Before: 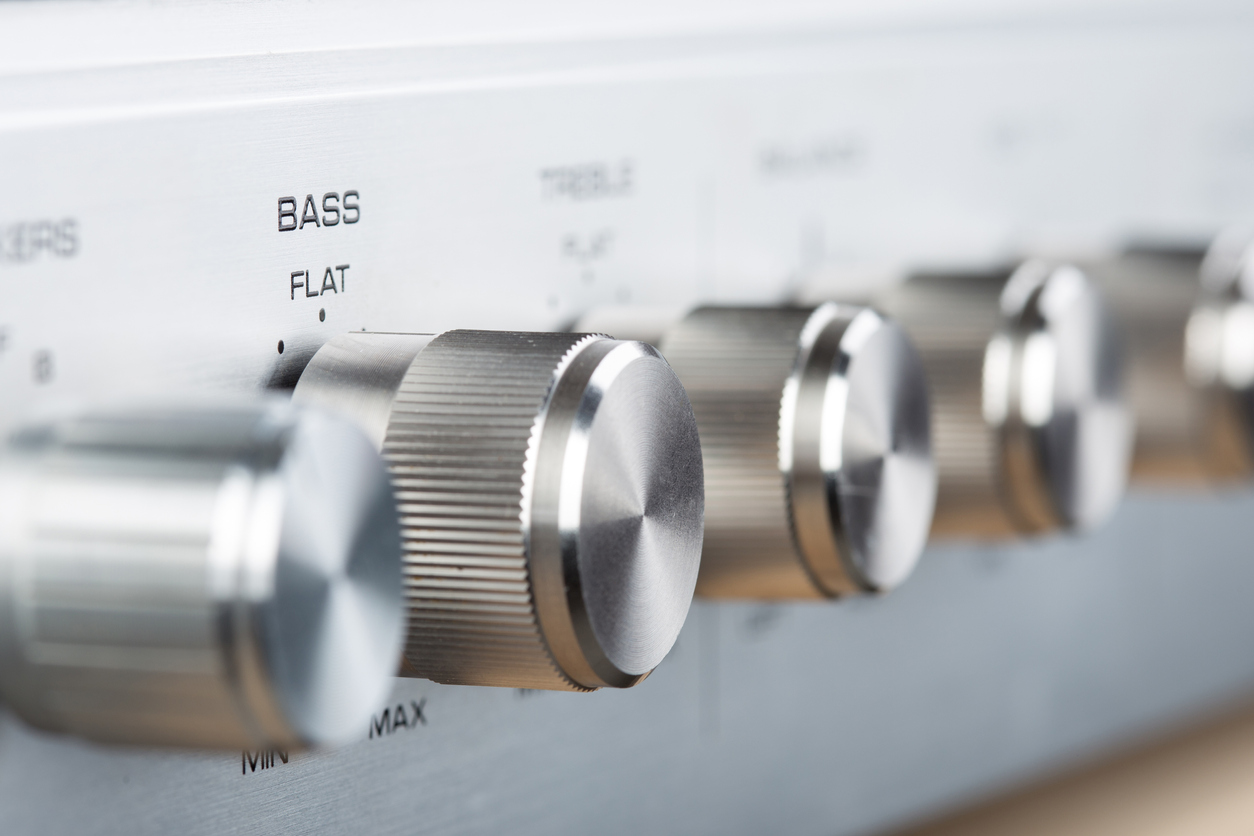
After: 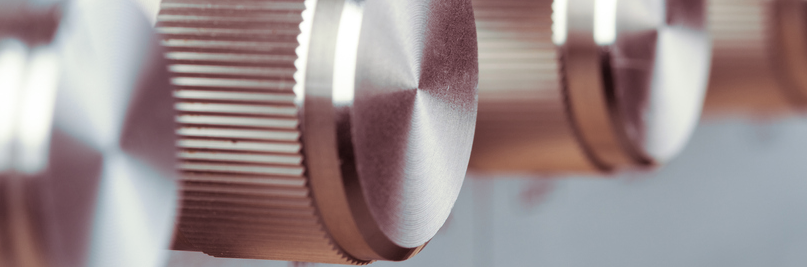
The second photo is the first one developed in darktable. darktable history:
split-toning: on, module defaults
crop: left 18.091%, top 51.13%, right 17.525%, bottom 16.85%
